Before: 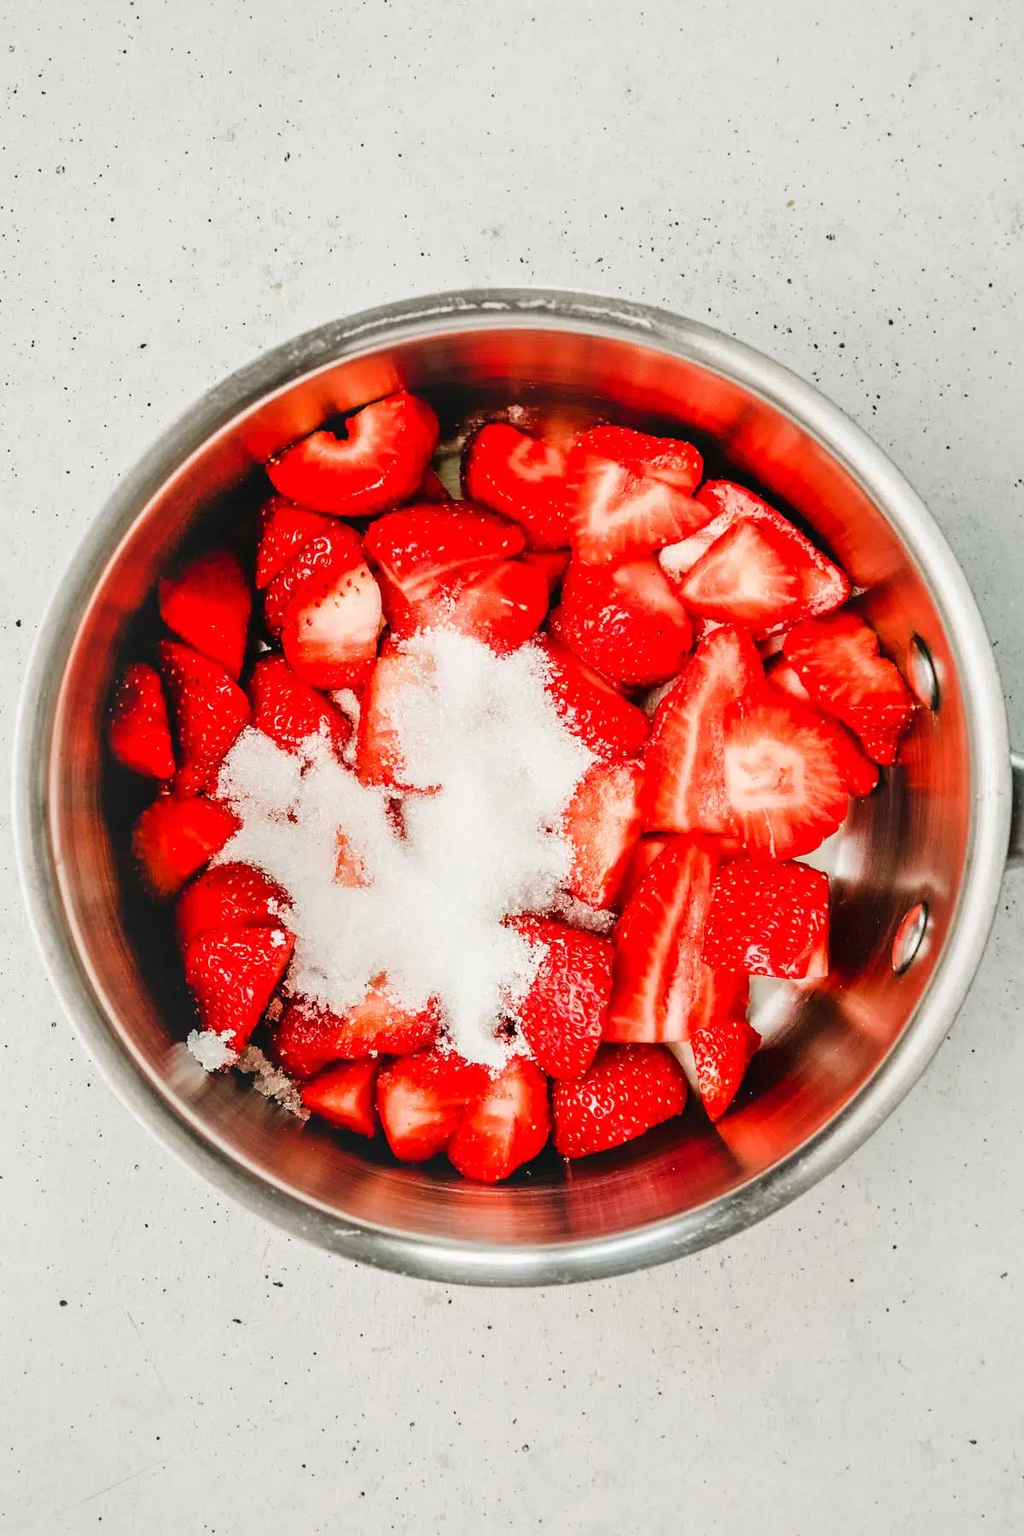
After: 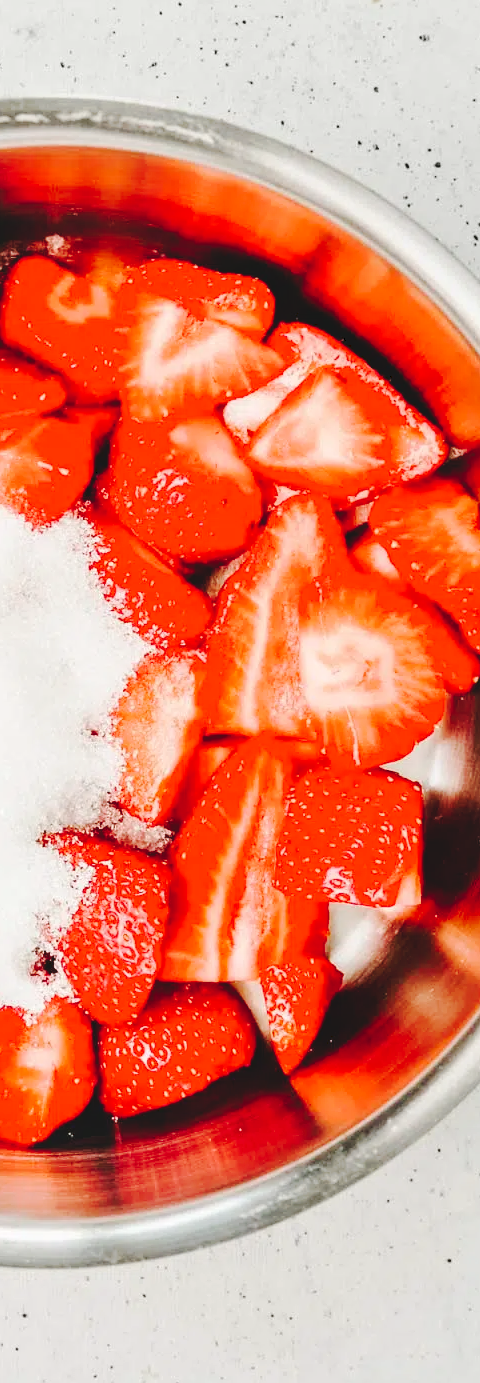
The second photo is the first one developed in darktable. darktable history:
crop: left 45.762%, top 13.347%, right 14.208%, bottom 9.81%
tone curve: curves: ch0 [(0, 0) (0.003, 0.076) (0.011, 0.081) (0.025, 0.084) (0.044, 0.092) (0.069, 0.1) (0.1, 0.117) (0.136, 0.144) (0.177, 0.186) (0.224, 0.237) (0.277, 0.306) (0.335, 0.39) (0.399, 0.494) (0.468, 0.574) (0.543, 0.666) (0.623, 0.722) (0.709, 0.79) (0.801, 0.855) (0.898, 0.926) (1, 1)], preserve colors none
